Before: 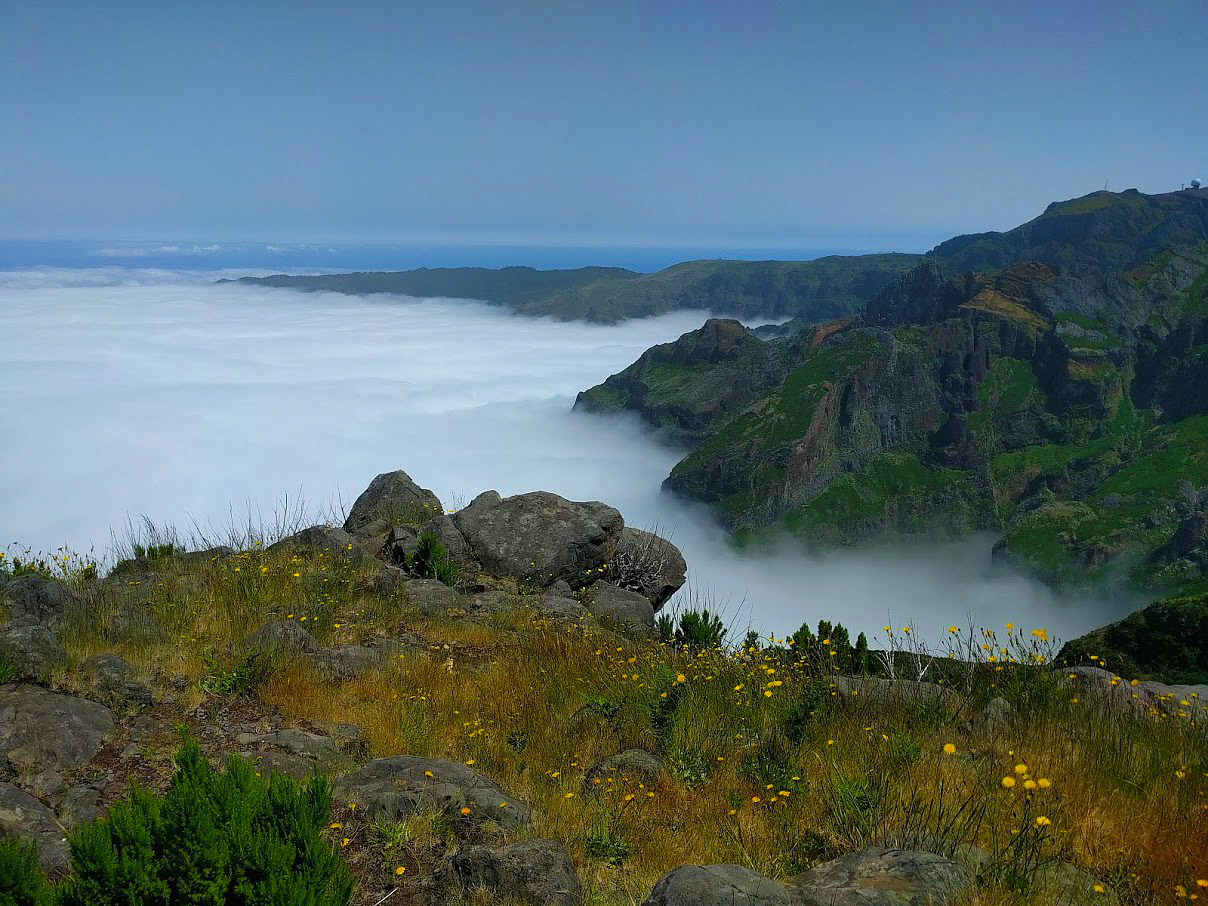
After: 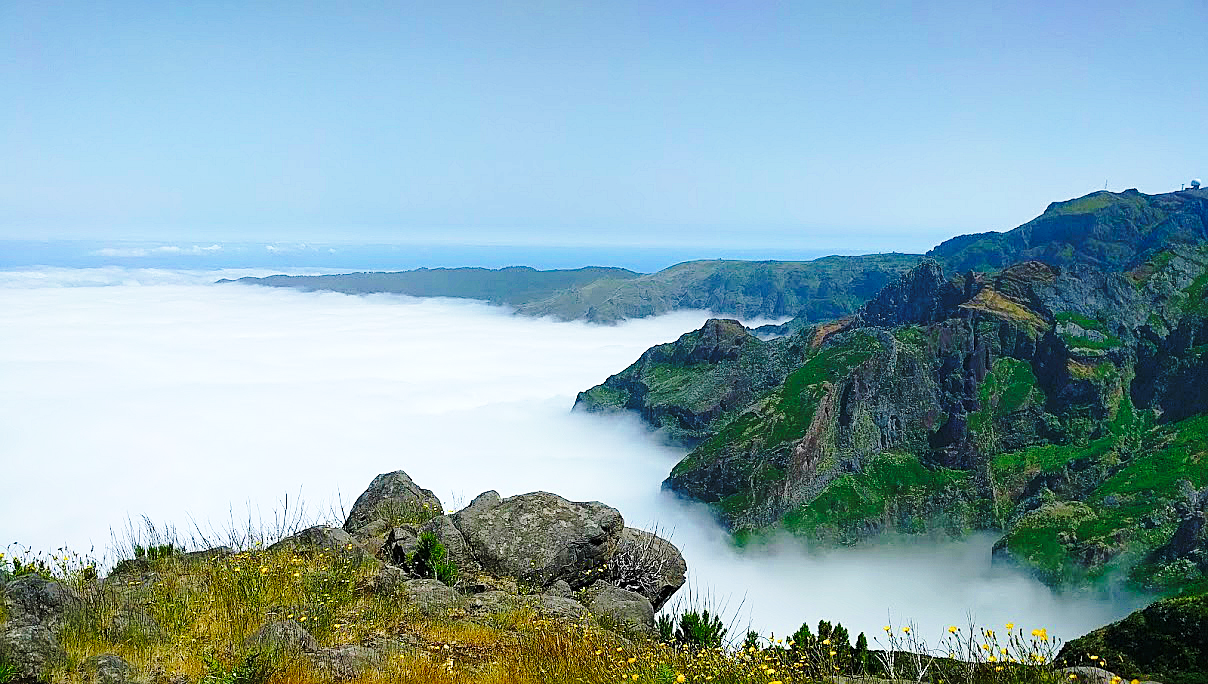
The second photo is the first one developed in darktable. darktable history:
crop: bottom 24.424%
exposure: exposure 0.298 EV, compensate highlight preservation false
sharpen: on, module defaults
base curve: curves: ch0 [(0, 0) (0.032, 0.037) (0.105, 0.228) (0.435, 0.76) (0.856, 0.983) (1, 1)], preserve colors none
